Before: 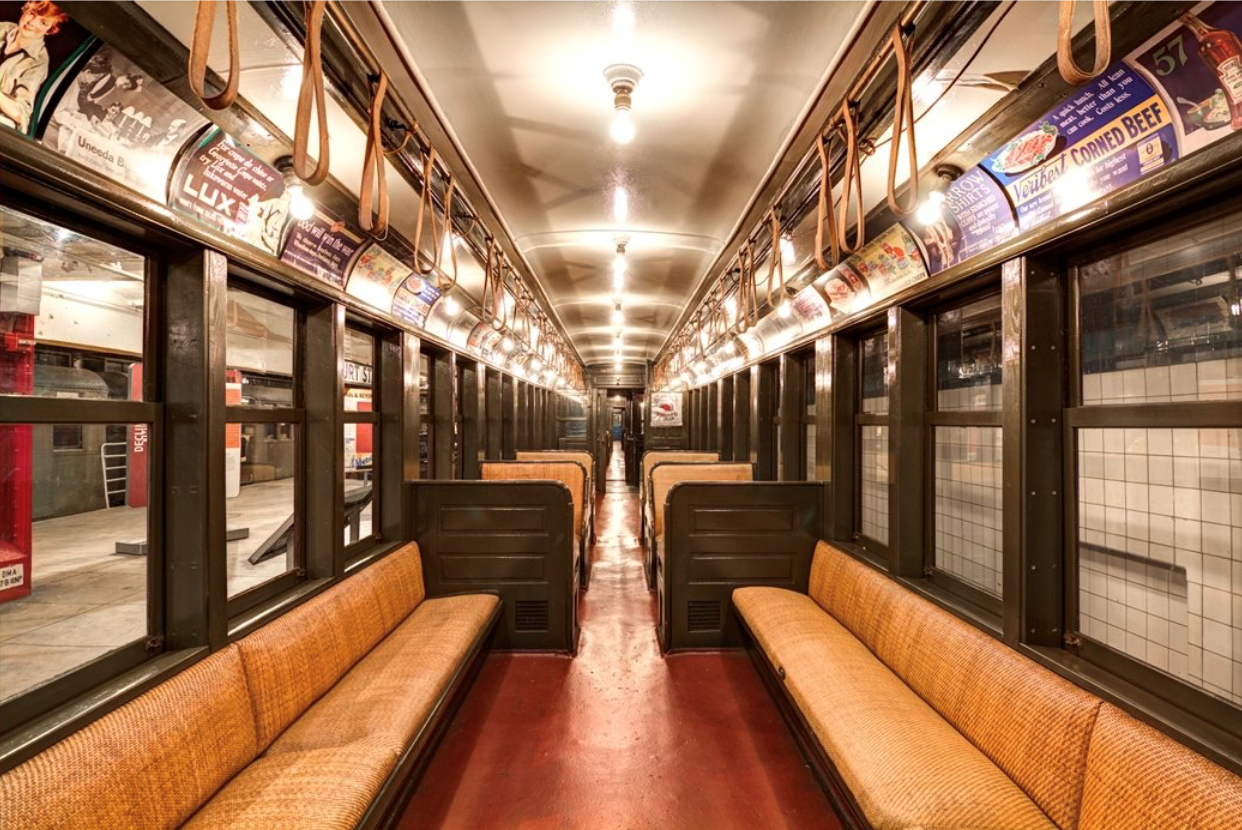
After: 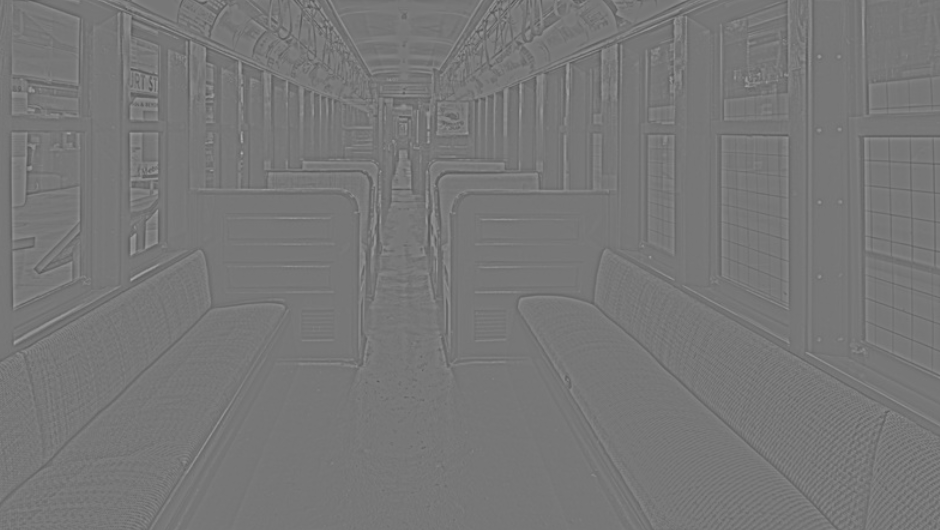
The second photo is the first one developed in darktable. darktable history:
highpass: sharpness 9.84%, contrast boost 9.94%
crop and rotate: left 17.299%, top 35.115%, right 7.015%, bottom 1.024%
